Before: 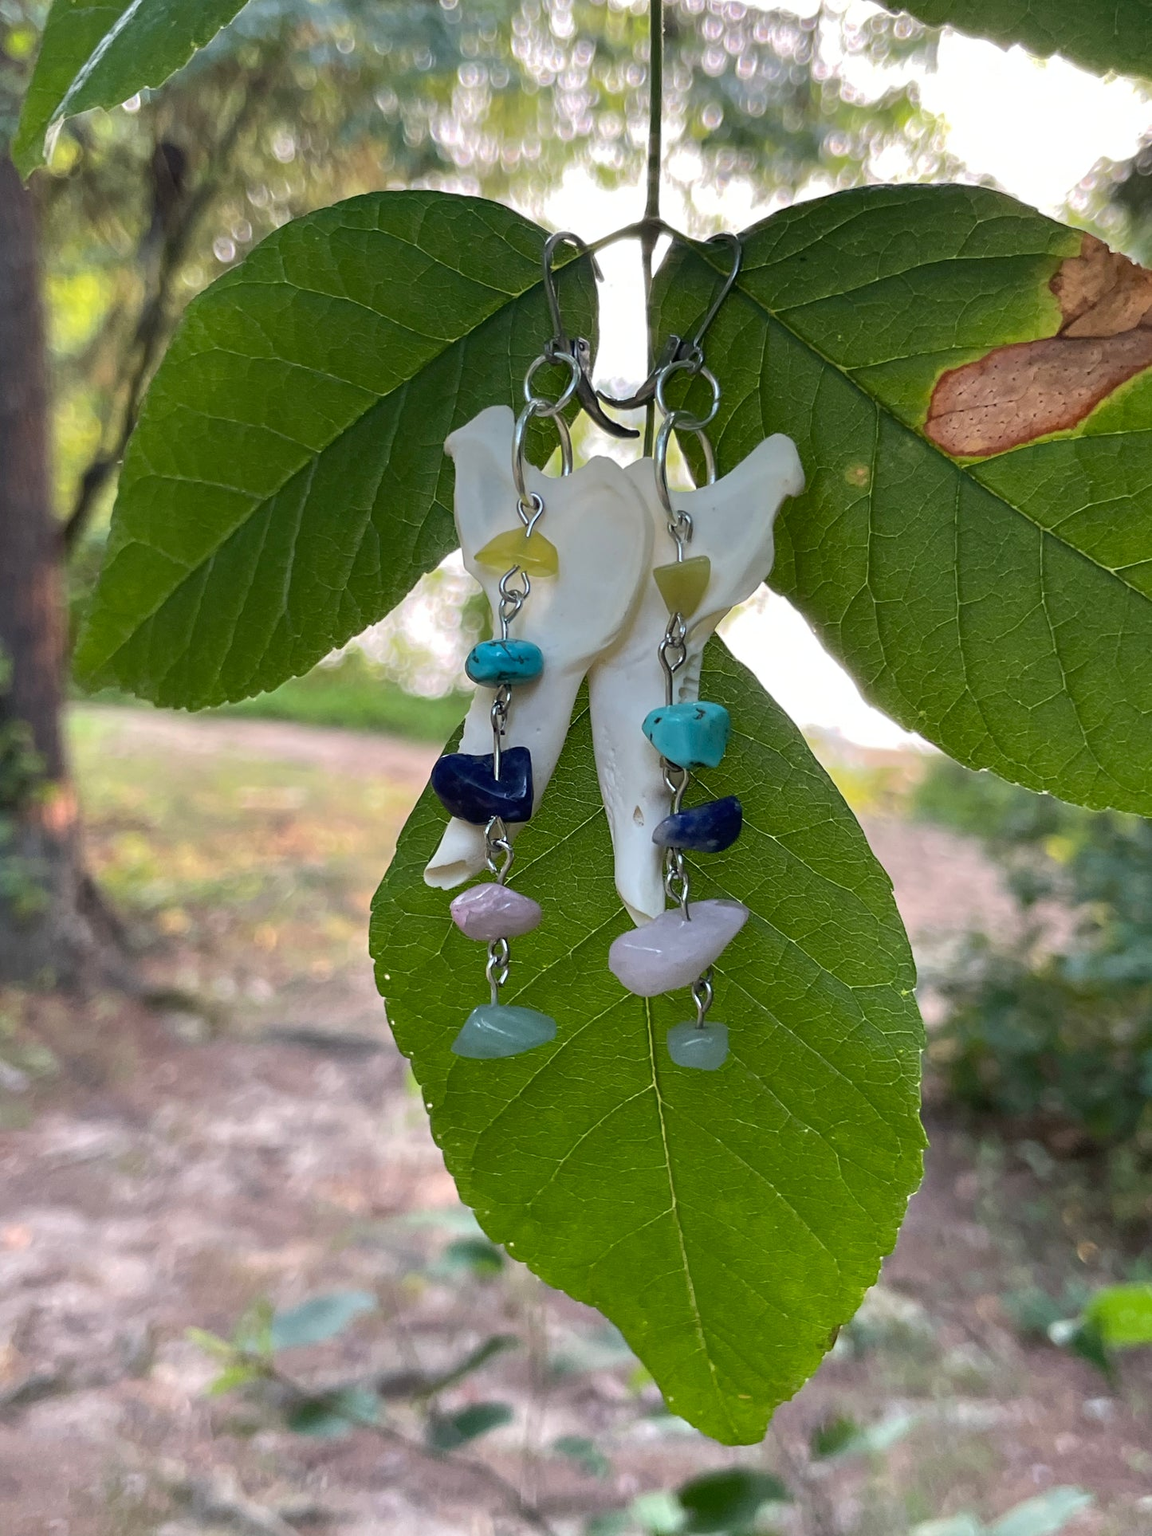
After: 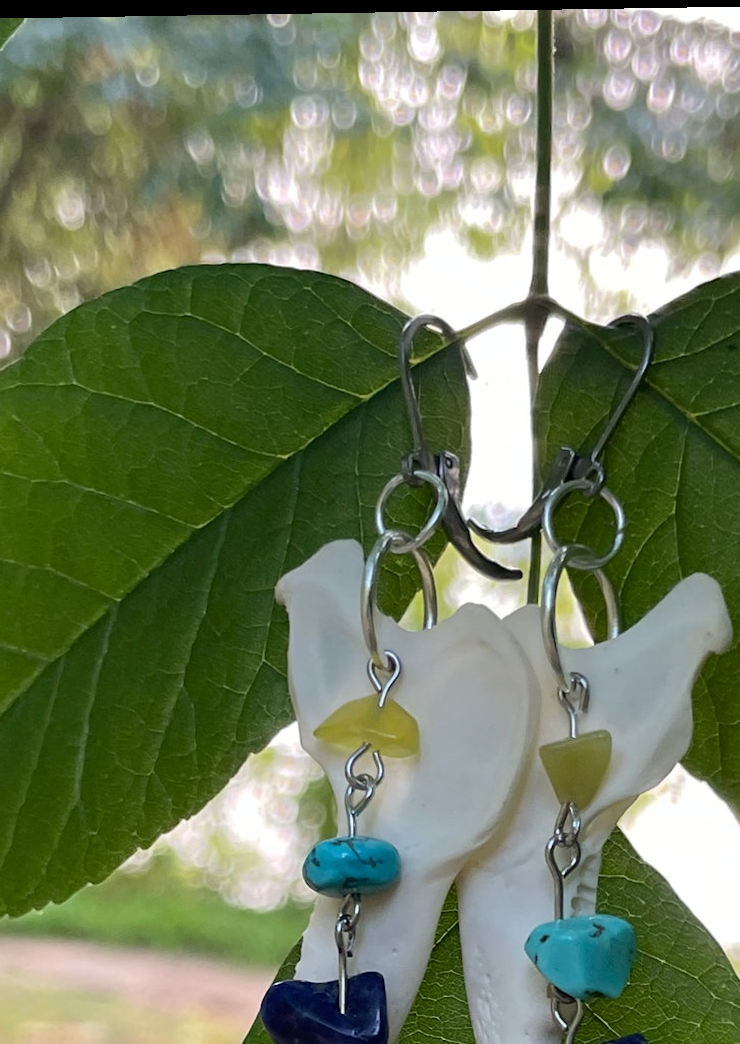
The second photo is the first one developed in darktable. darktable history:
crop: left 19.556%, right 30.401%, bottom 46.458%
rotate and perspective: lens shift (vertical) 0.048, lens shift (horizontal) -0.024, automatic cropping off
